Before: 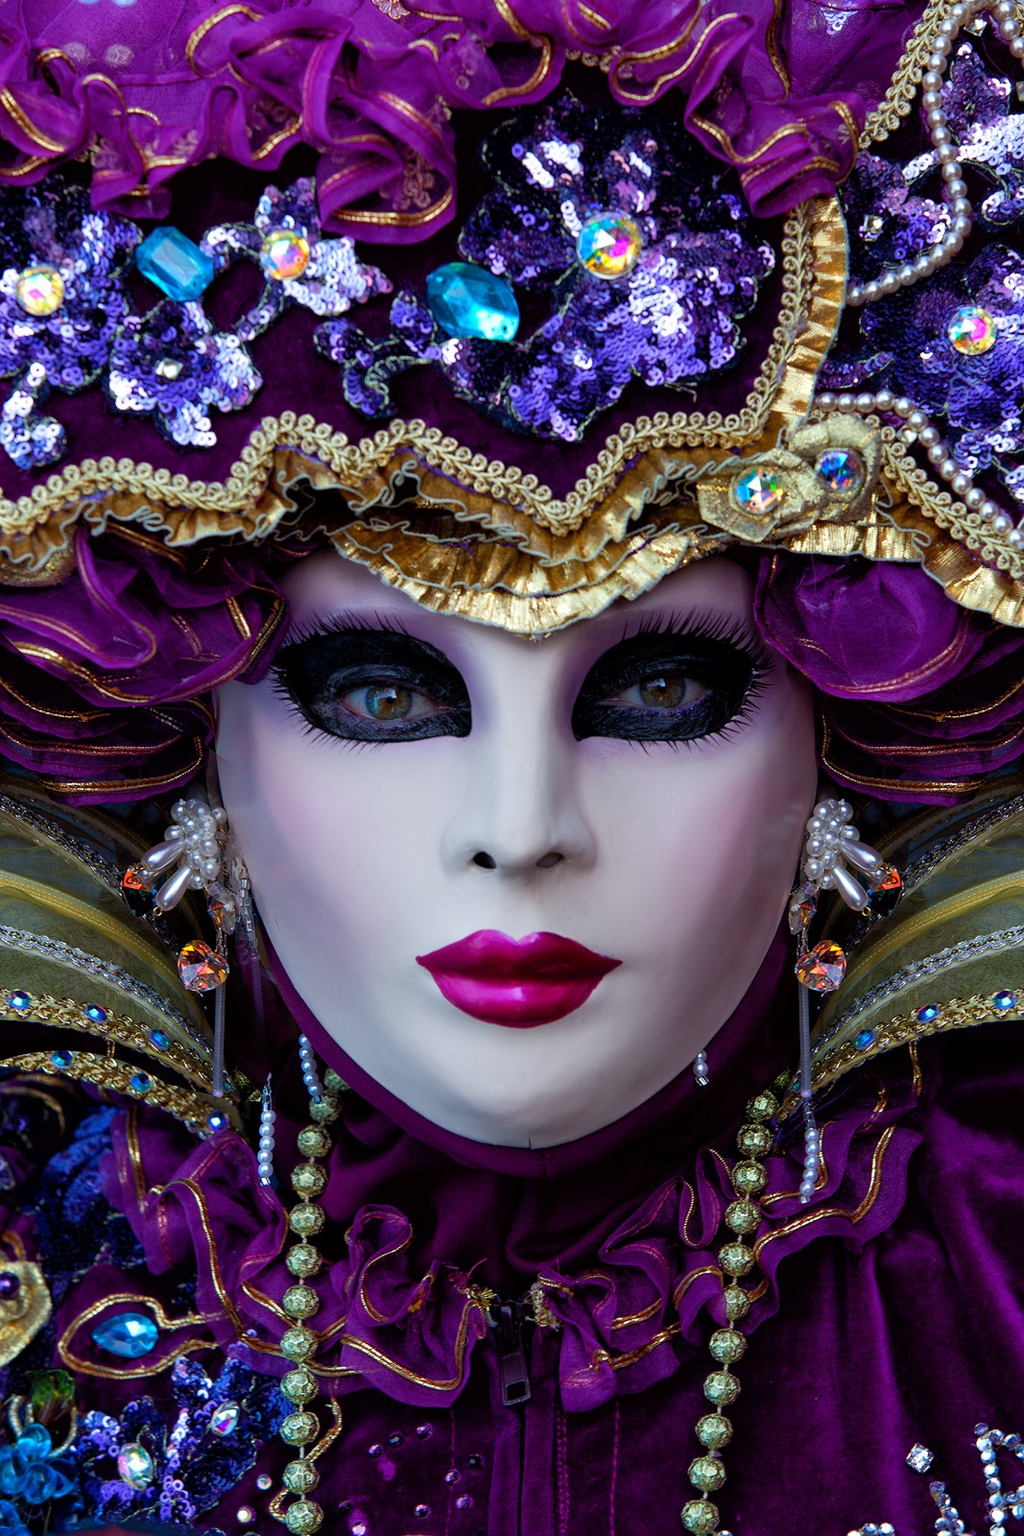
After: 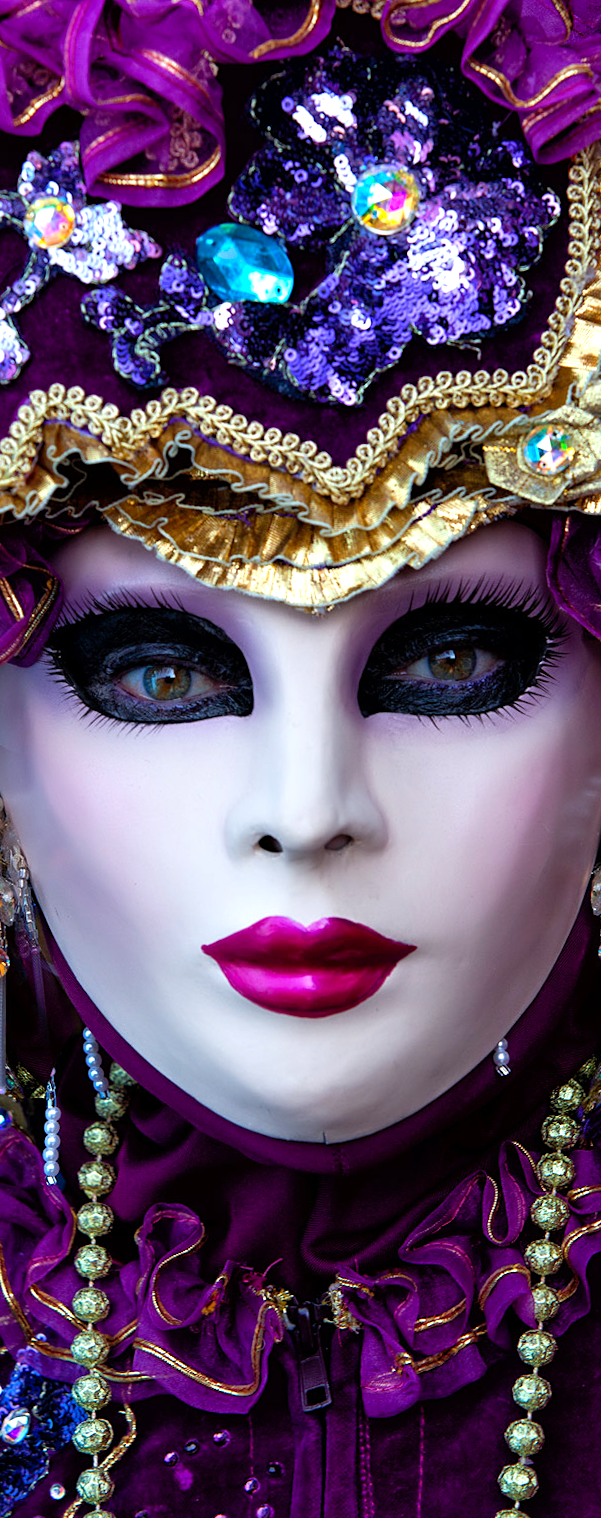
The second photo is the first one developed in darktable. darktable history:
rotate and perspective: rotation -1.32°, lens shift (horizontal) -0.031, crop left 0.015, crop right 0.985, crop top 0.047, crop bottom 0.982
levels: levels [0, 0.43, 0.859]
crop: left 21.496%, right 22.254%
sharpen: amount 0.2
